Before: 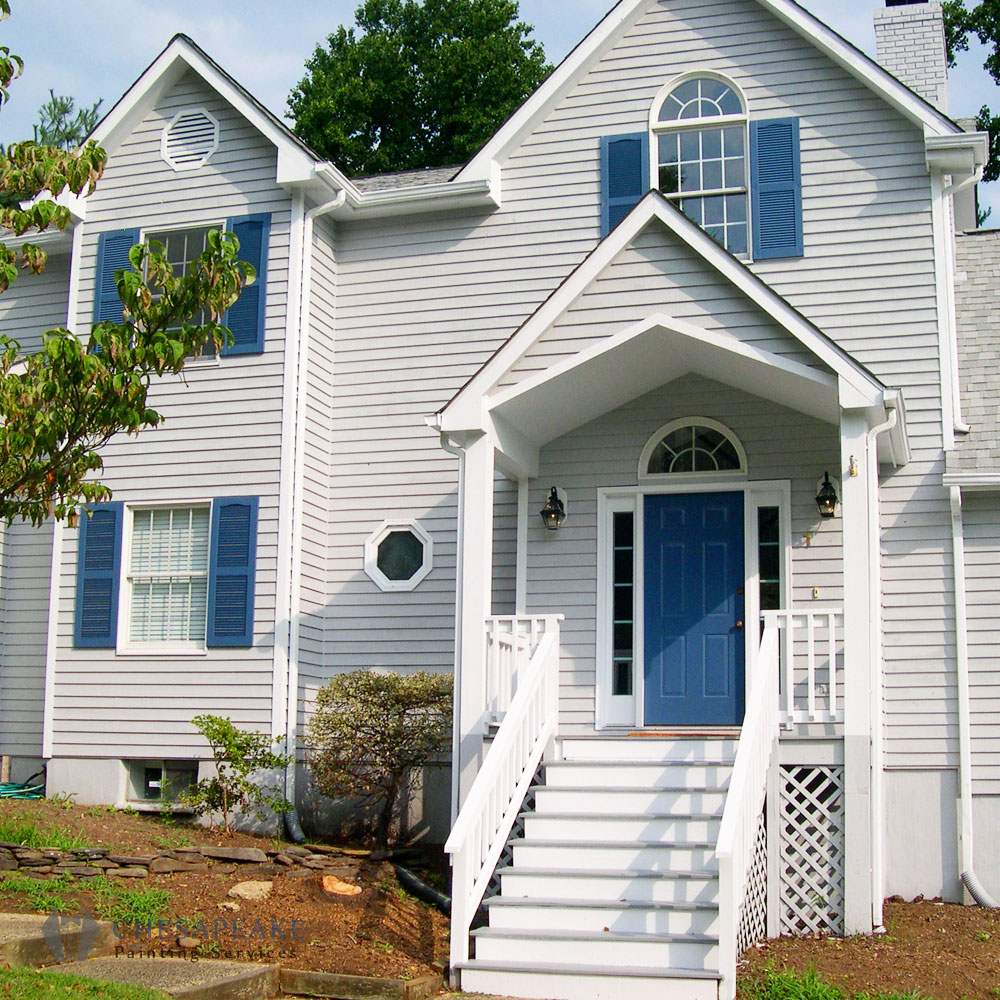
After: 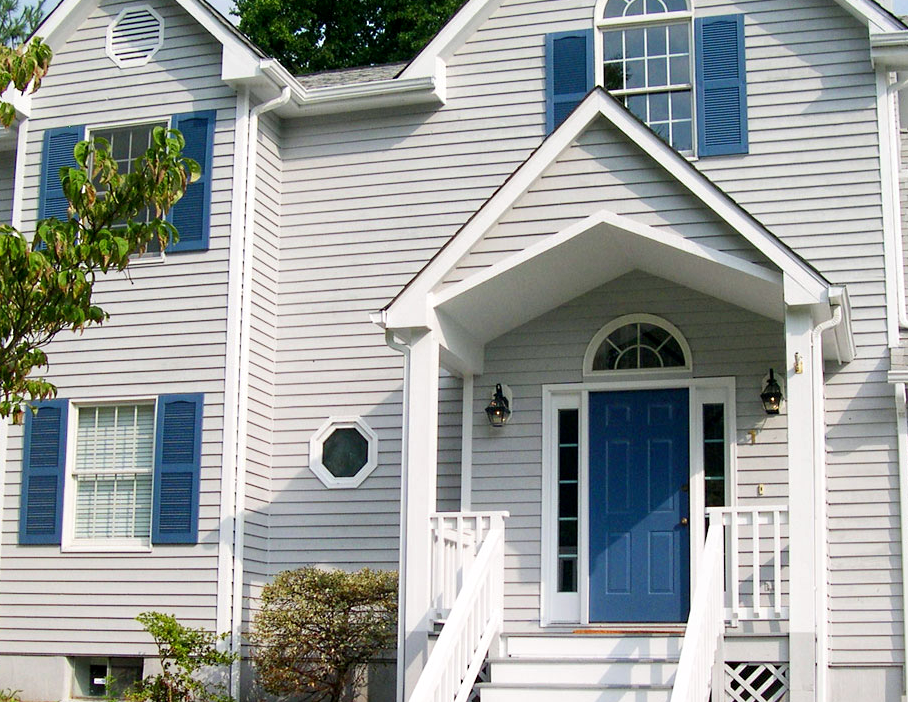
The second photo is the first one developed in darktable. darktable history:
crop: left 5.596%, top 10.314%, right 3.534%, bottom 19.395%
sharpen: radius 5.325, amount 0.312, threshold 26.433
local contrast: highlights 100%, shadows 100%, detail 120%, midtone range 0.2
